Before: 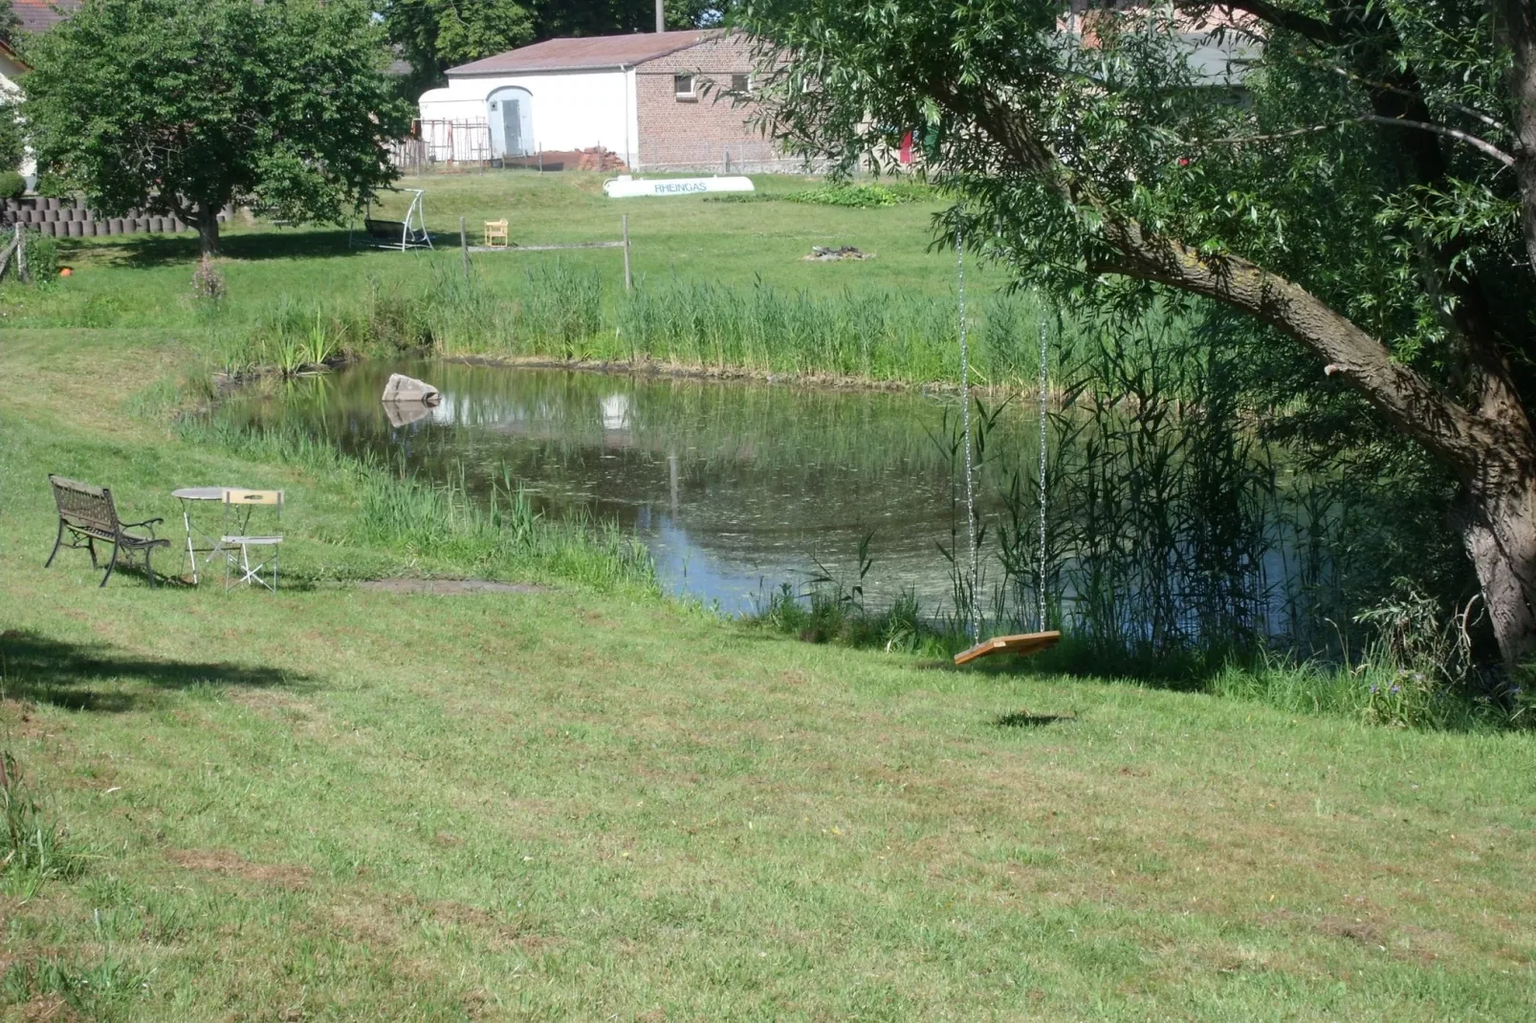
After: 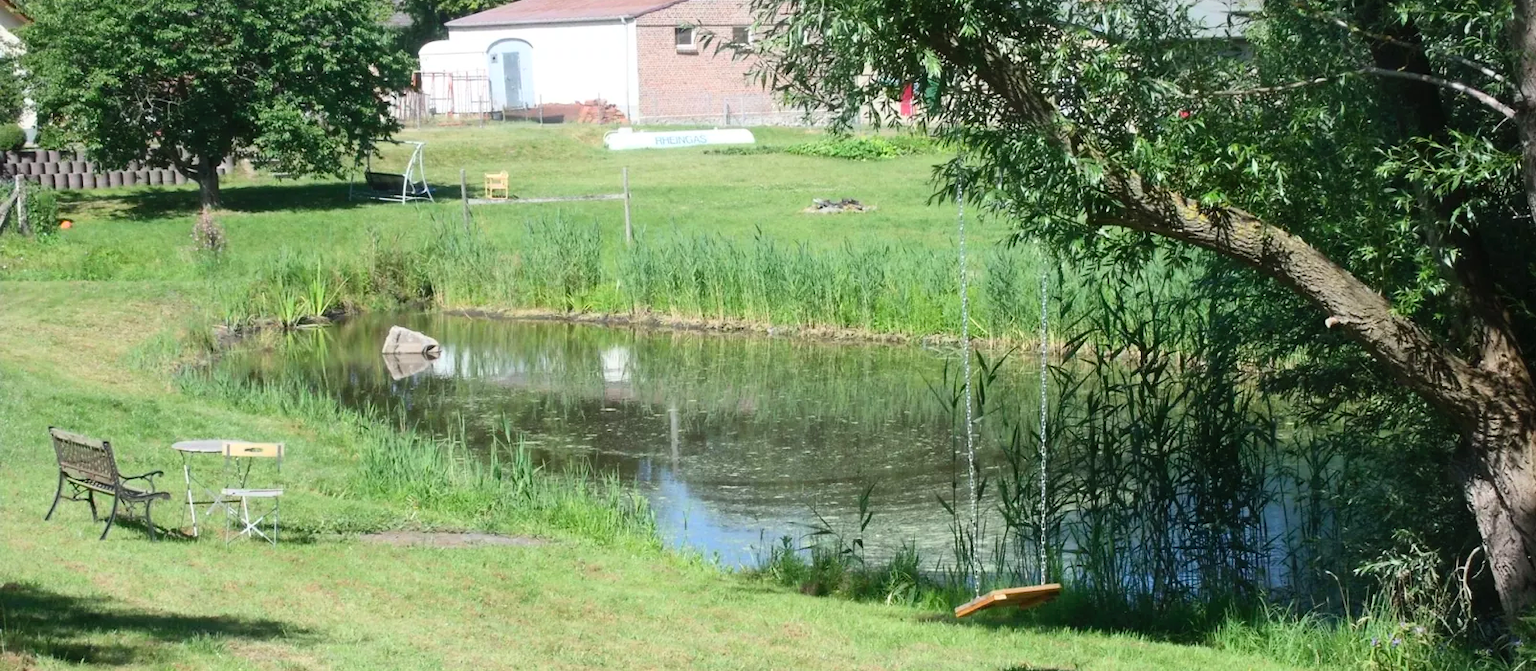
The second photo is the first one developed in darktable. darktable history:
tone equalizer: on, module defaults
contrast brightness saturation: contrast 0.205, brightness 0.163, saturation 0.228
crop and rotate: top 4.715%, bottom 29.595%
